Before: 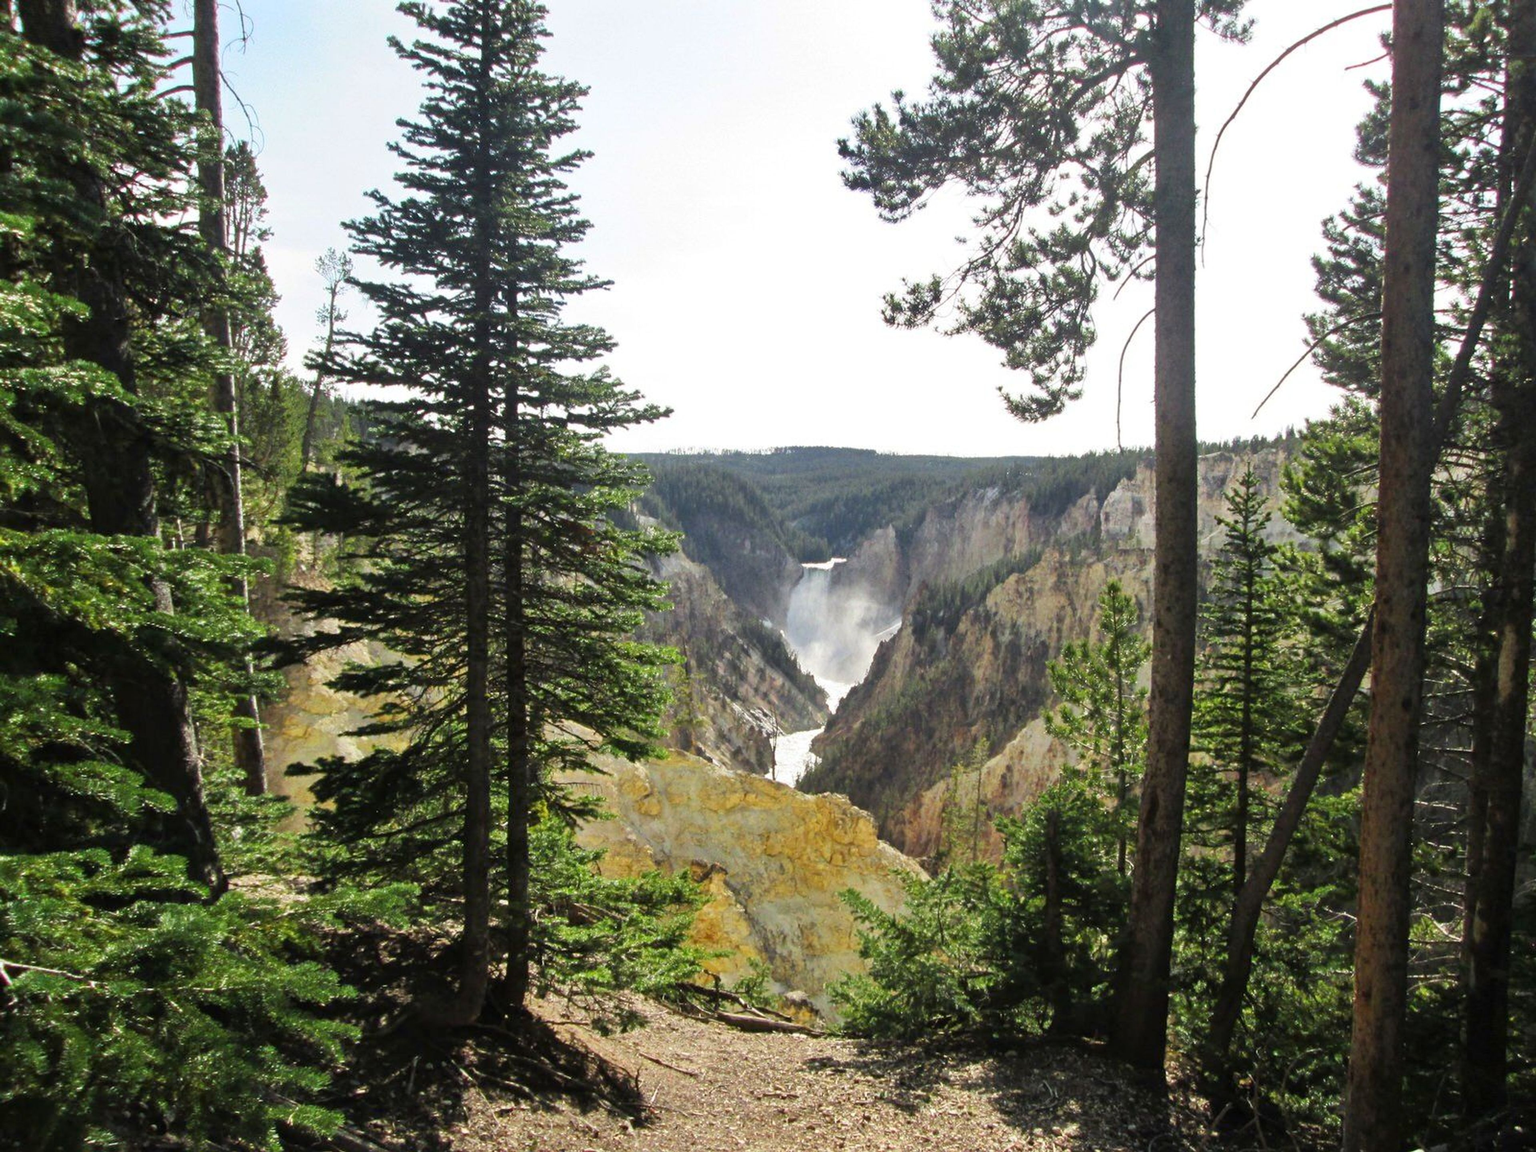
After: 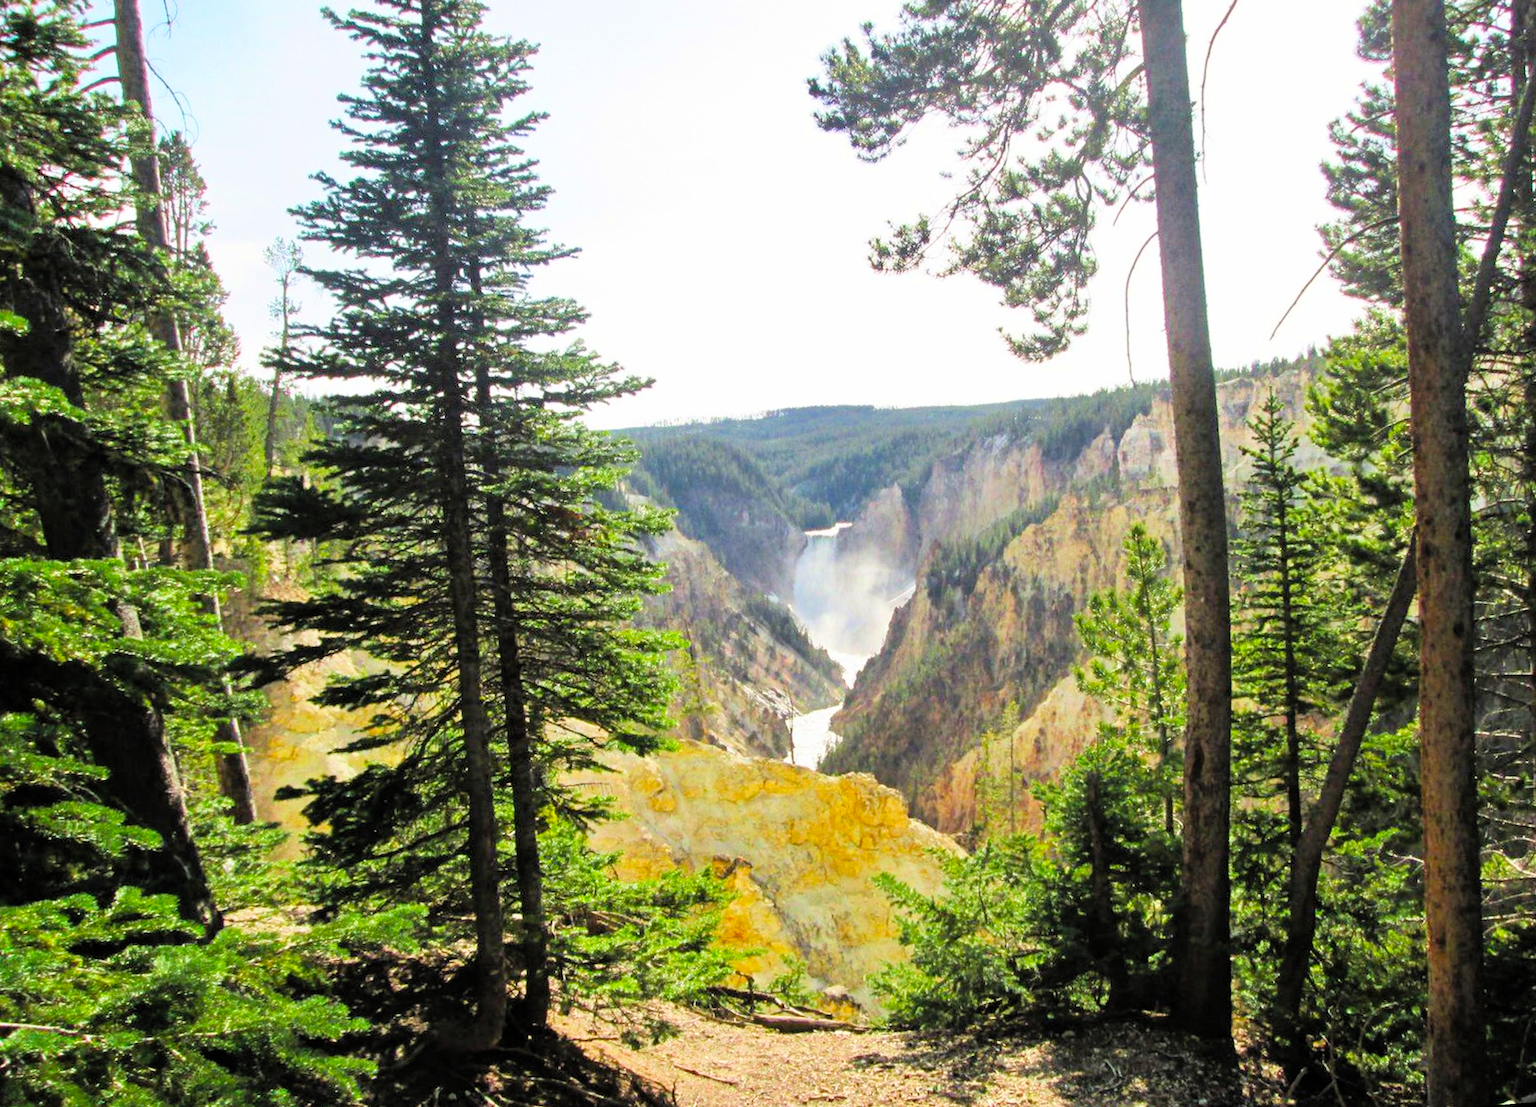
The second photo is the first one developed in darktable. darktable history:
rotate and perspective: rotation -4.57°, crop left 0.054, crop right 0.944, crop top 0.087, crop bottom 0.914
crop: top 1.049%, right 0.001%
levels: mode automatic, black 0.023%, white 99.97%, levels [0.062, 0.494, 0.925]
filmic rgb: white relative exposure 8 EV, threshold 3 EV, hardness 2.44, latitude 10.07%, contrast 0.72, highlights saturation mix 10%, shadows ↔ highlights balance 1.38%, color science v4 (2020), enable highlight reconstruction true
velvia: strength 15%
